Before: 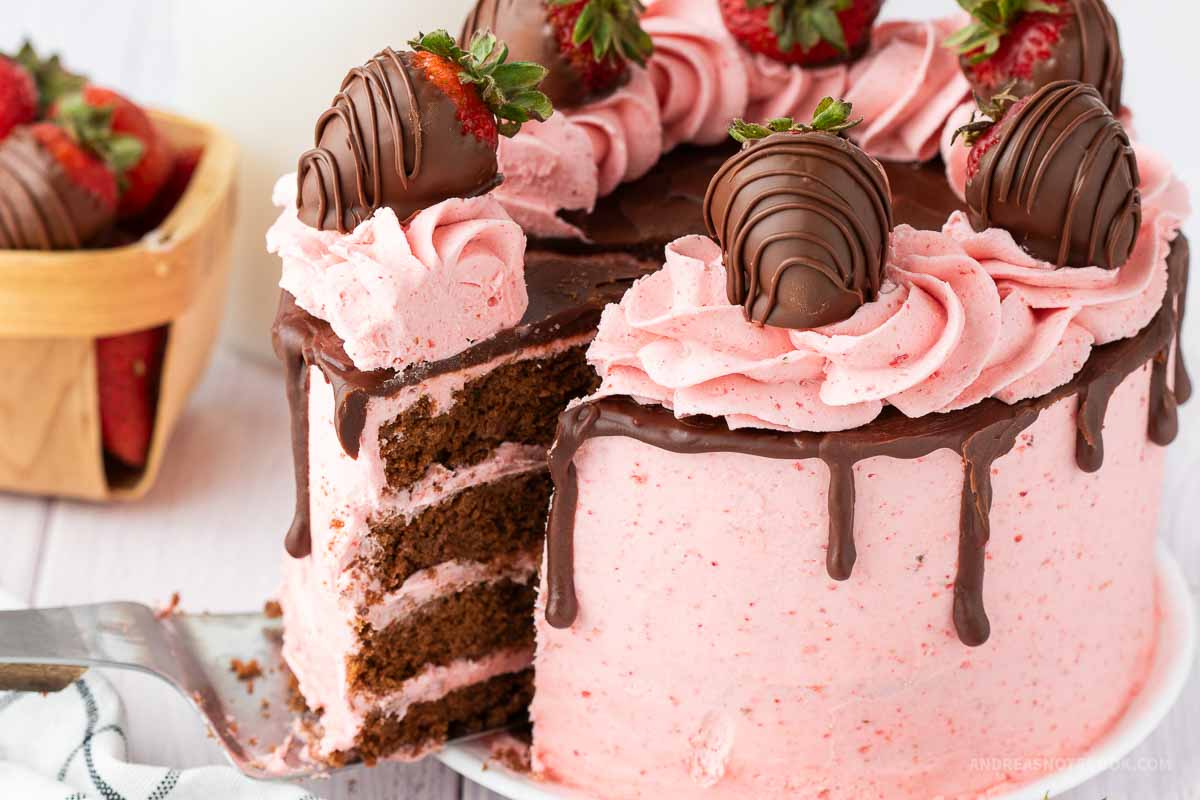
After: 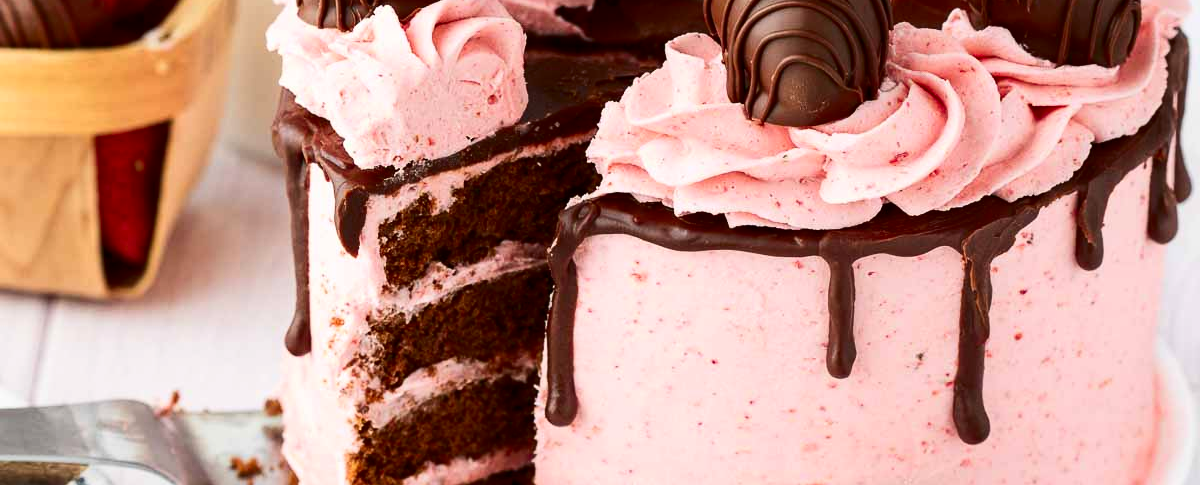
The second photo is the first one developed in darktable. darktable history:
contrast brightness saturation: contrast 0.2, brightness -0.11, saturation 0.1
crop and rotate: top 25.357%, bottom 13.942%
